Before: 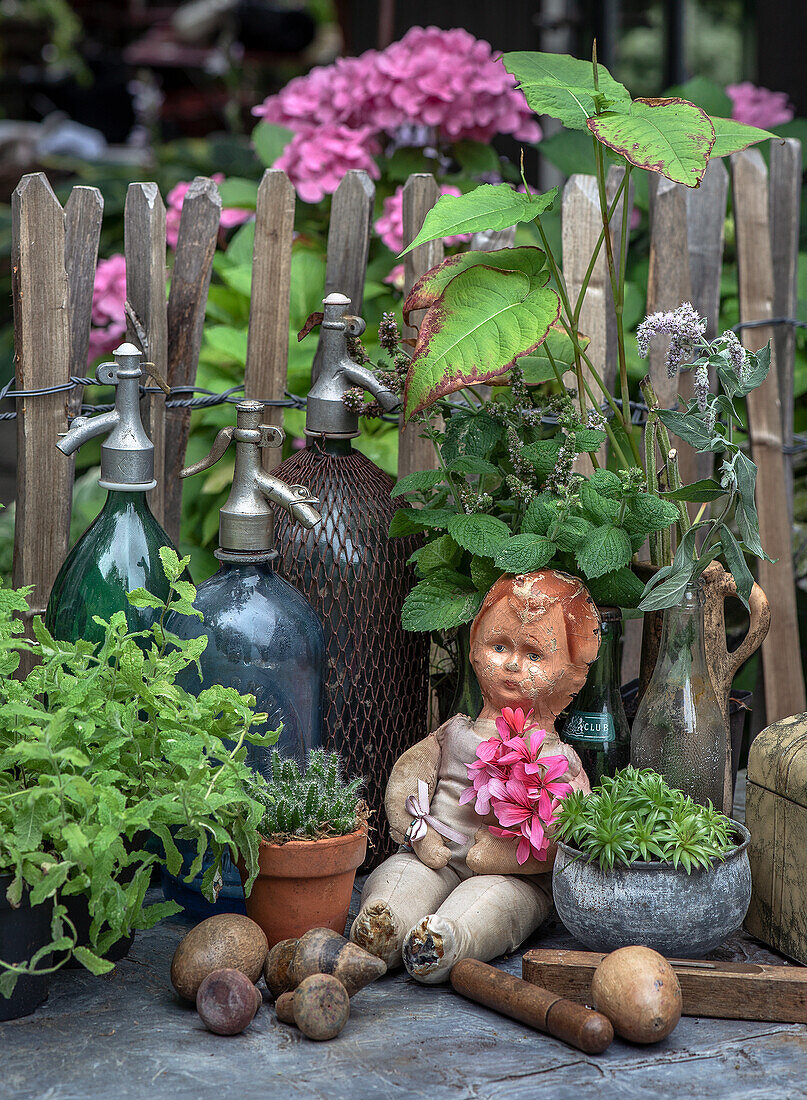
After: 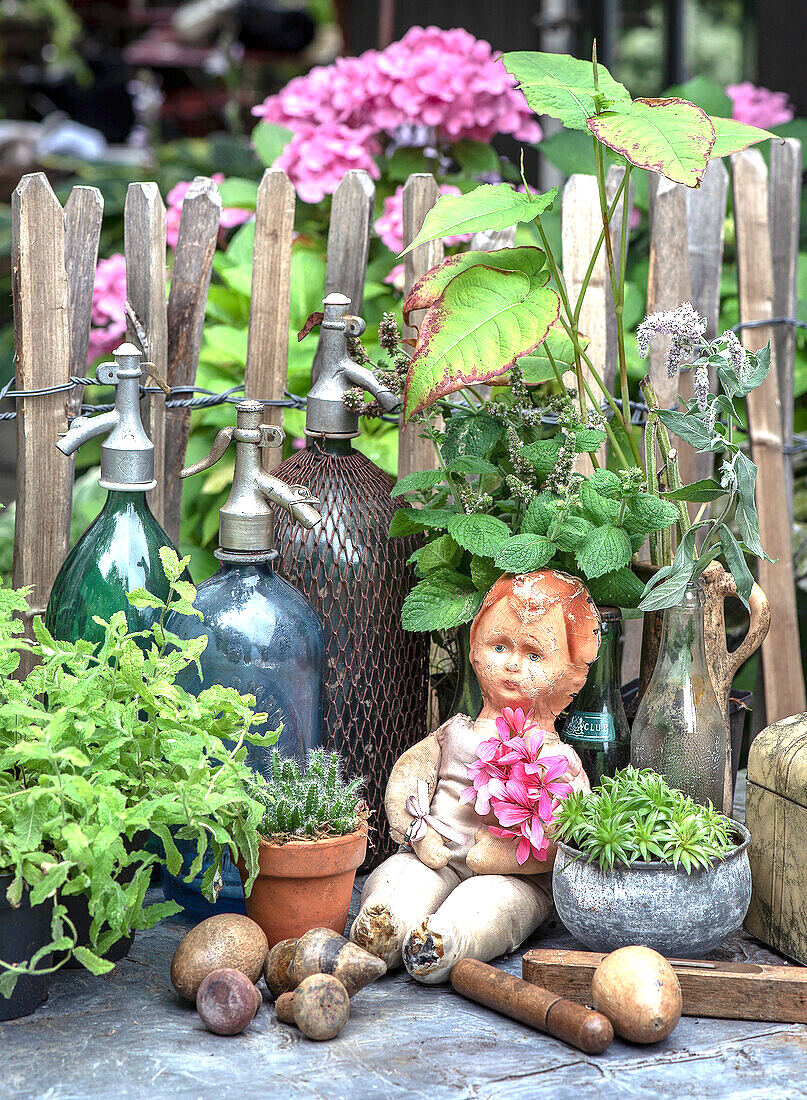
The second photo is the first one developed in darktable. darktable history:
exposure: exposure 1.266 EV, compensate highlight preservation false
